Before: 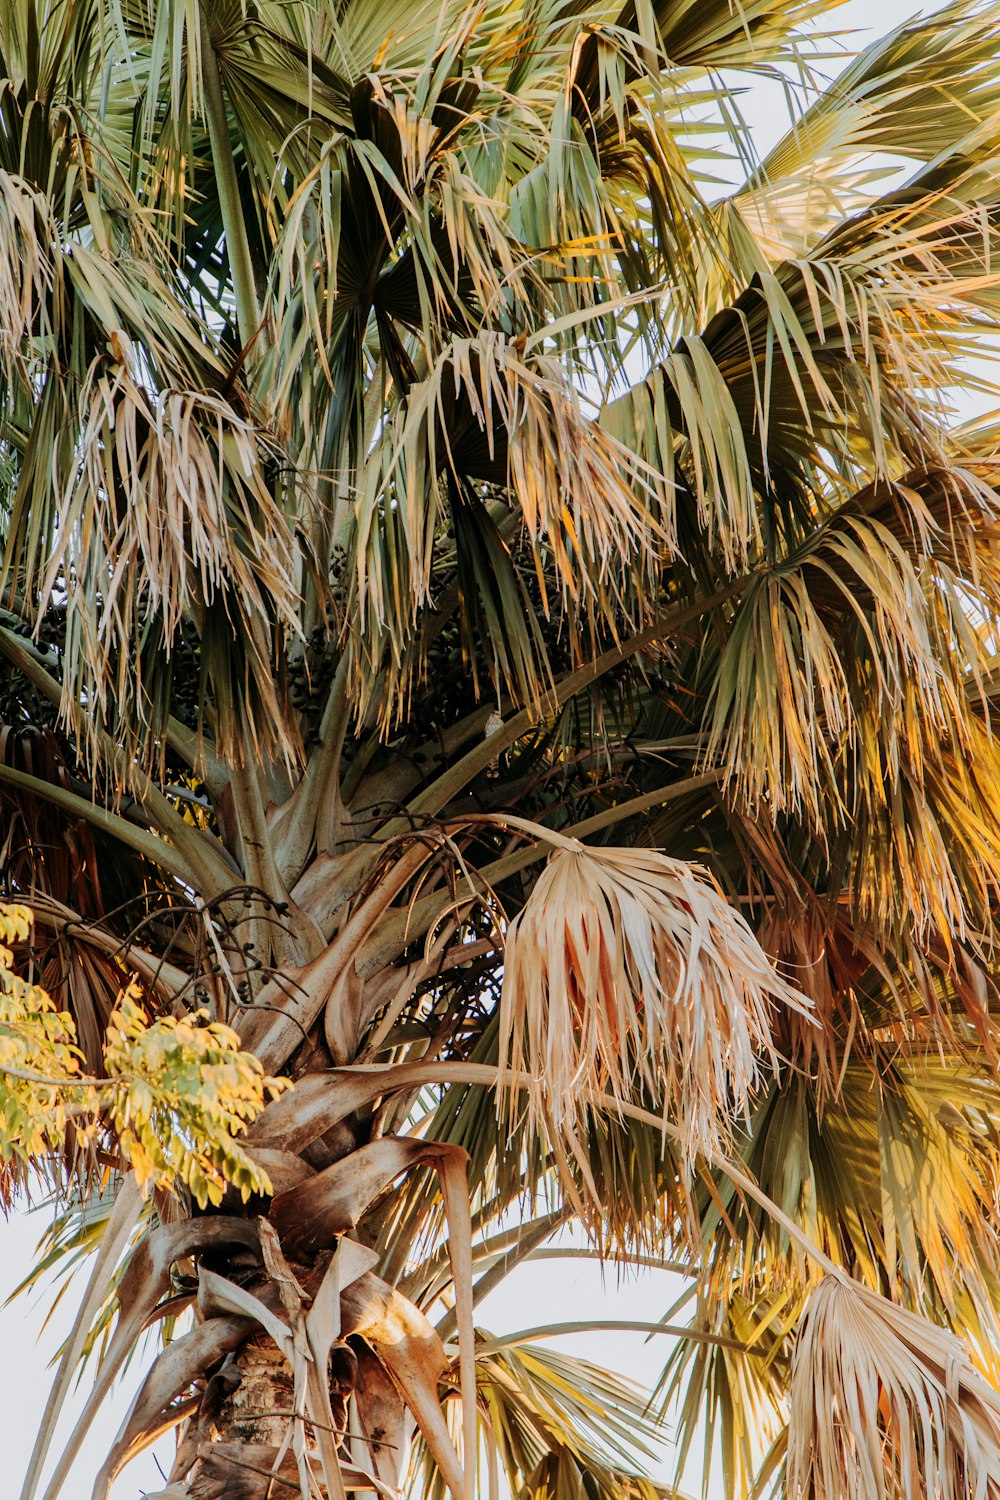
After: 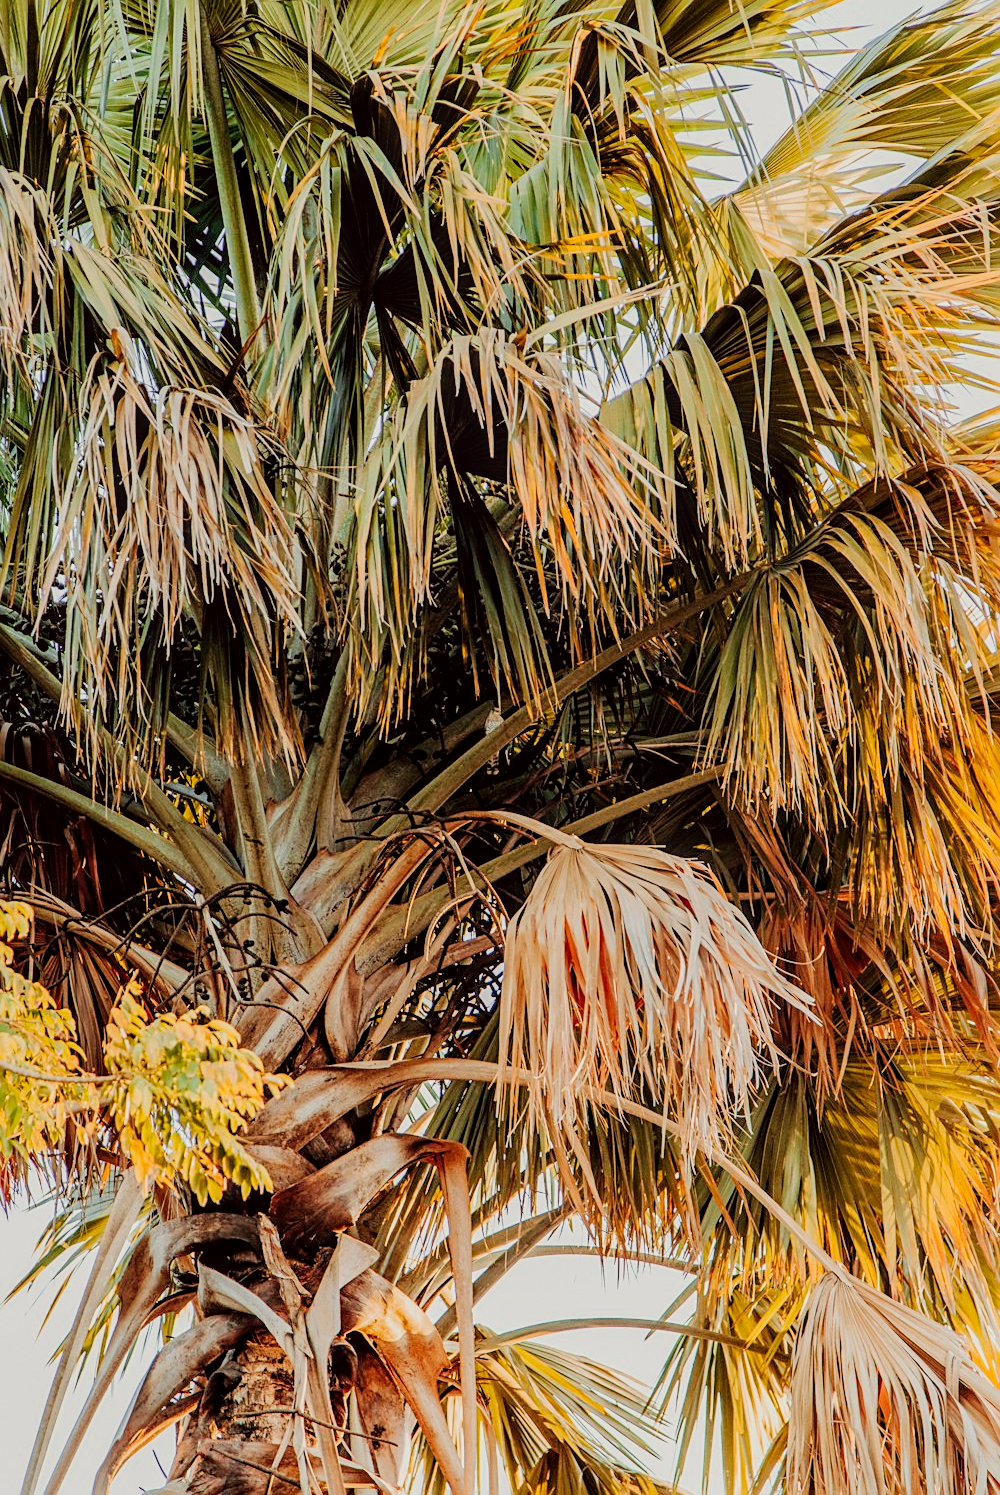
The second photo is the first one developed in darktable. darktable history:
filmic rgb: black relative exposure -7.65 EV, white relative exposure 4.56 EV, hardness 3.61
local contrast: on, module defaults
sharpen: amount 0.498
crop: top 0.223%, bottom 0.092%
color correction: highlights a* -0.925, highlights b* 4.56, shadows a* 3.59
exposure: exposure 0.493 EV, compensate exposure bias true, compensate highlight preservation false
